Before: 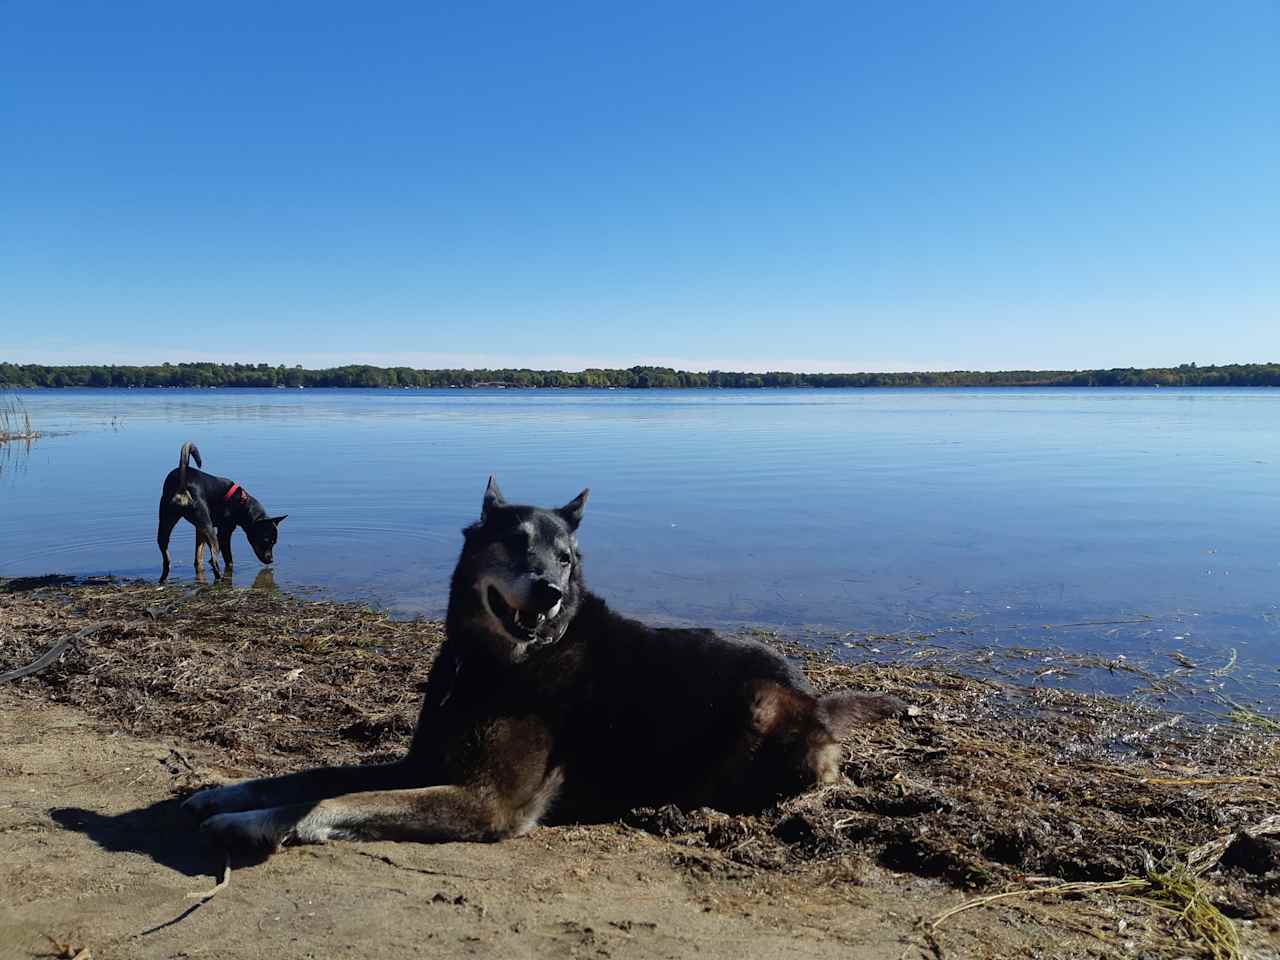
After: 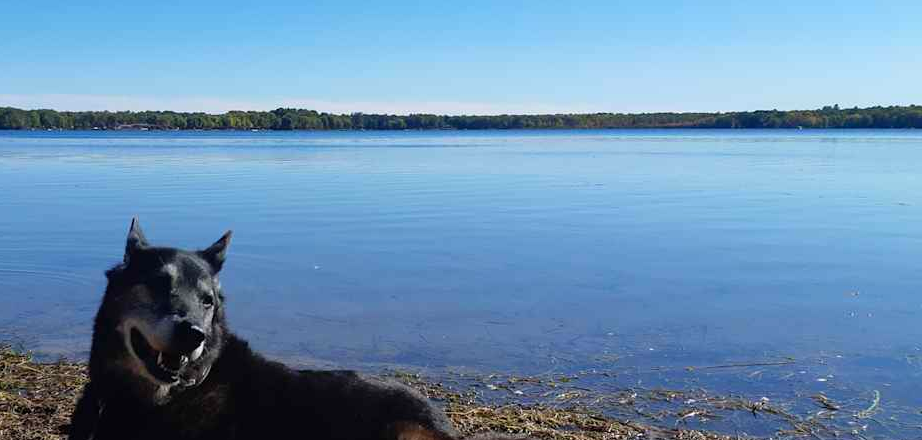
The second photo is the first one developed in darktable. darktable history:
crop and rotate: left 27.957%, top 26.96%, bottom 27.152%
color balance rgb: perceptual saturation grading › global saturation 10.254%, global vibrance 20%
